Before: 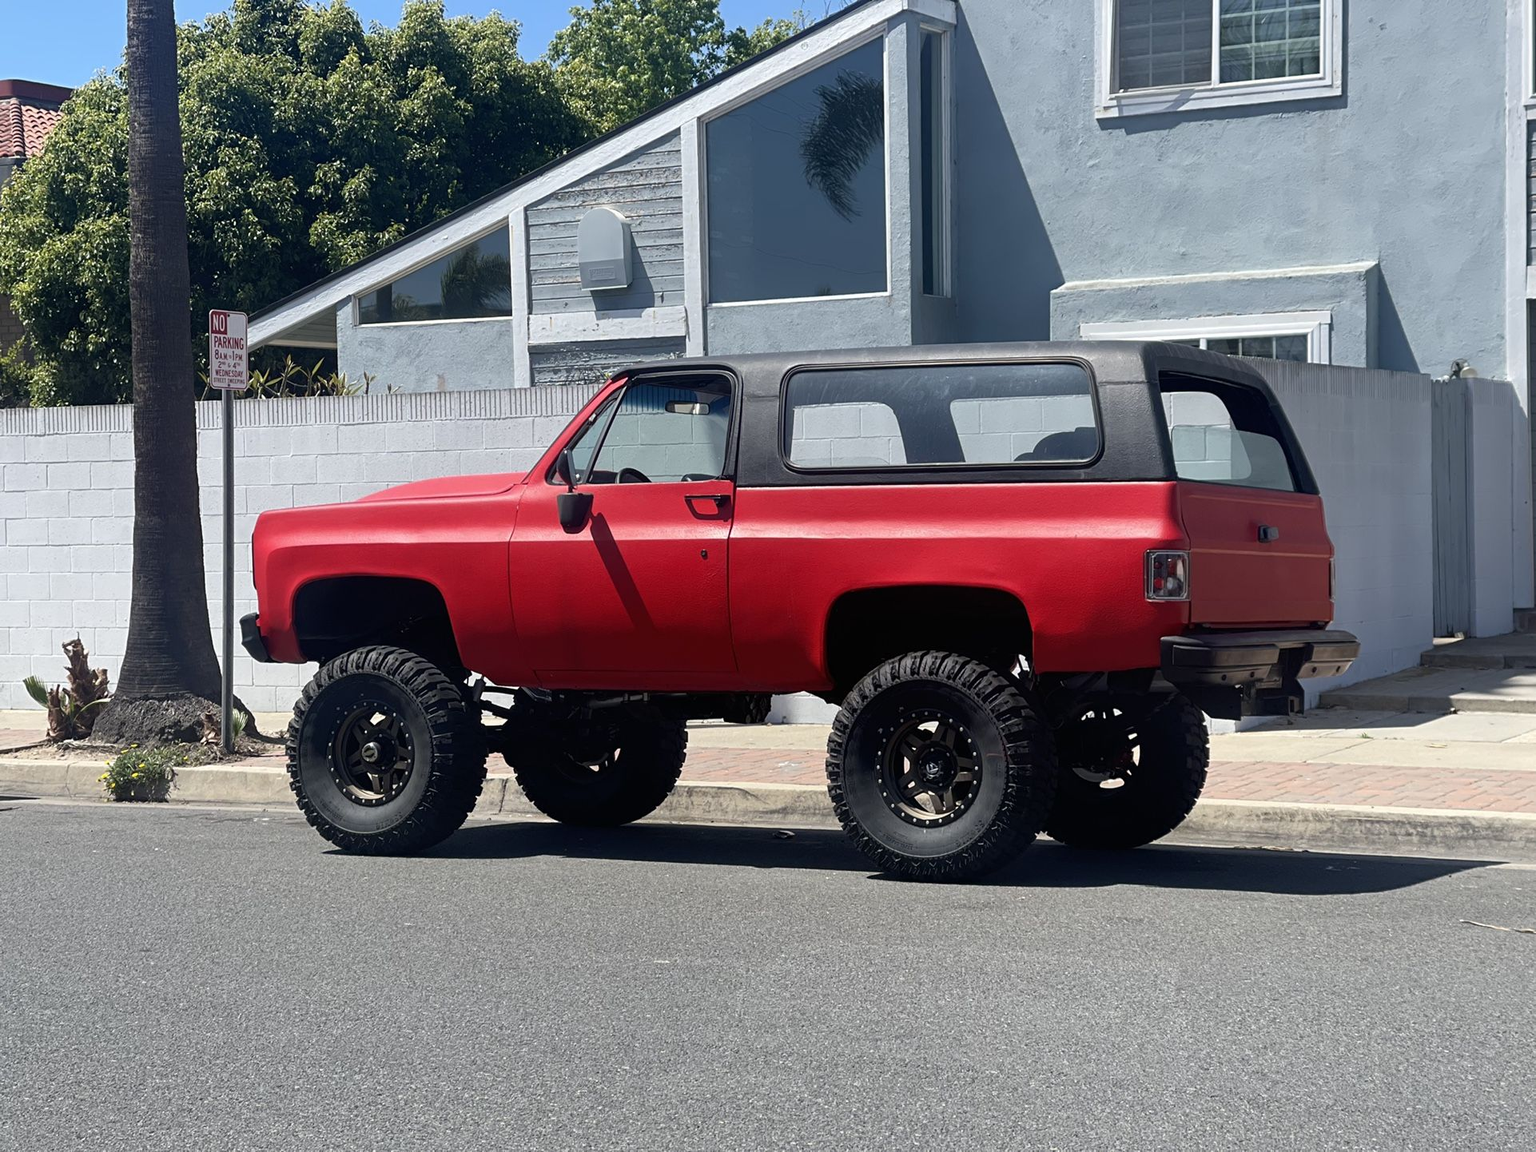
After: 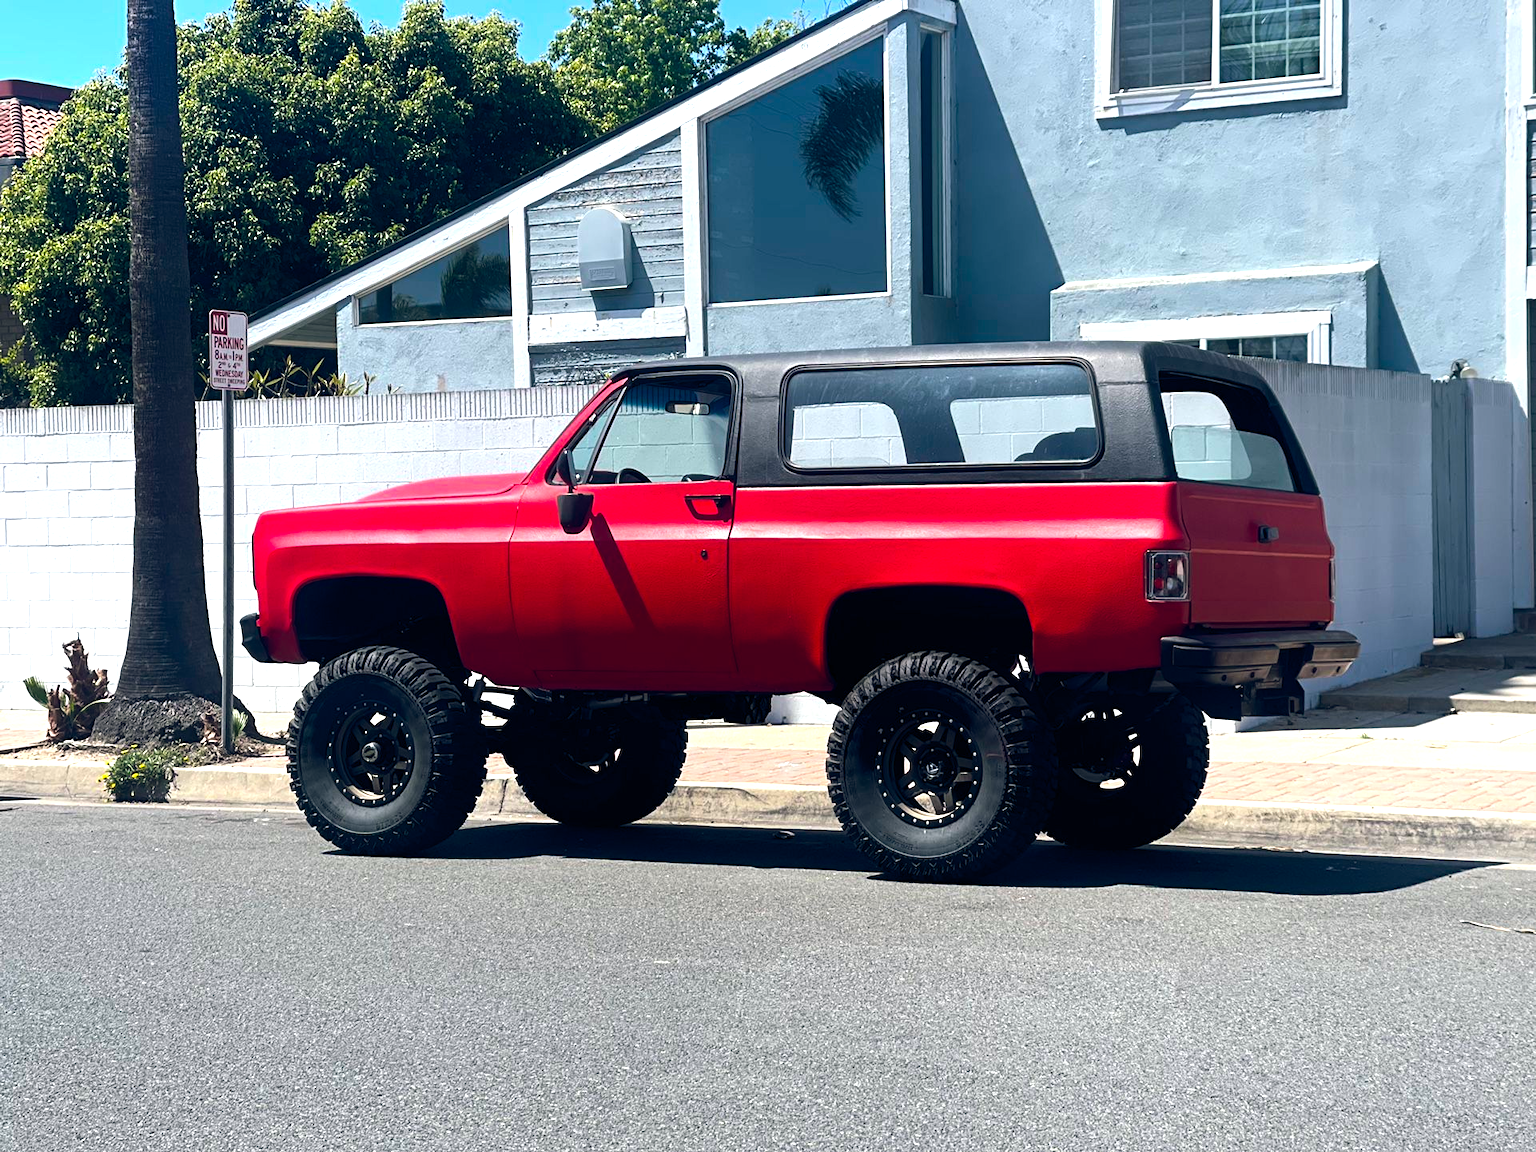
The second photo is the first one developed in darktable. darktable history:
color balance rgb: shadows lift › chroma 2.046%, shadows lift › hue 137.94°, highlights gain › luminance 18.064%, global offset › chroma 0.131%, global offset › hue 253.61°, linear chroma grading › global chroma 15.175%, perceptual saturation grading › global saturation 7.88%, perceptual saturation grading › shadows 3.208%, global vibrance 5.613%, contrast 3.616%
tone equalizer: -8 EV -0.401 EV, -7 EV -0.387 EV, -6 EV -0.368 EV, -5 EV -0.205 EV, -3 EV 0.236 EV, -2 EV 0.329 EV, -1 EV 0.405 EV, +0 EV 0.427 EV, edges refinement/feathering 500, mask exposure compensation -1.57 EV, preserve details no
